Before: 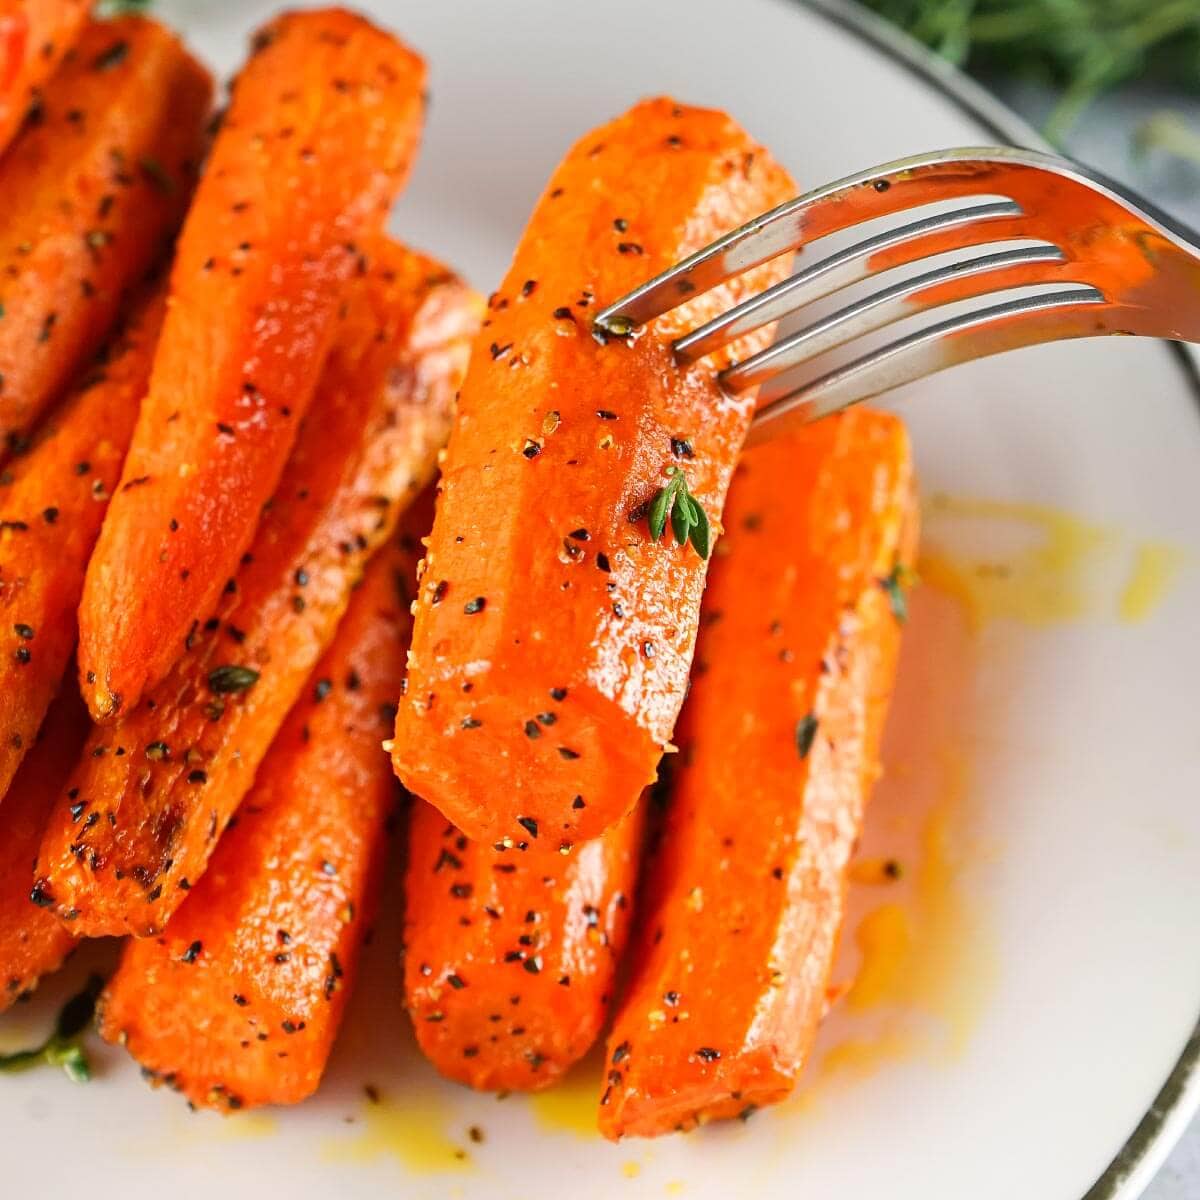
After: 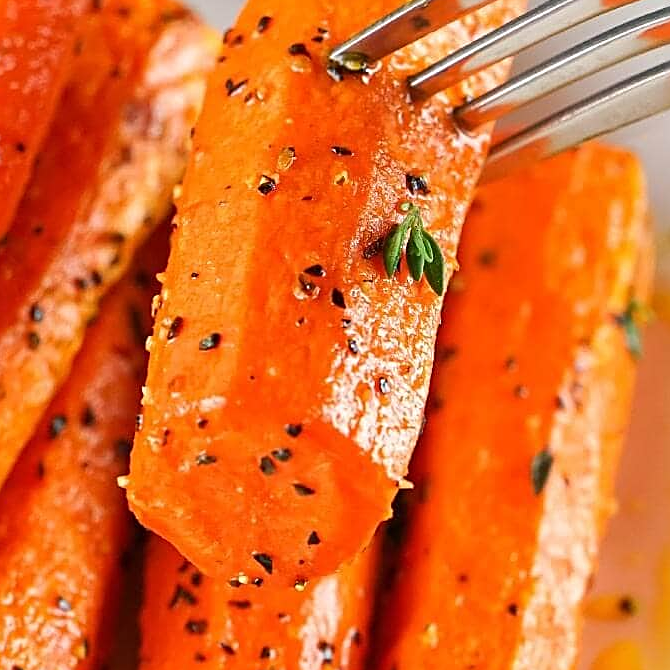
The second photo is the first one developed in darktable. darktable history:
sharpen: on, module defaults
white balance: emerald 1
crop and rotate: left 22.13%, top 22.054%, right 22.026%, bottom 22.102%
